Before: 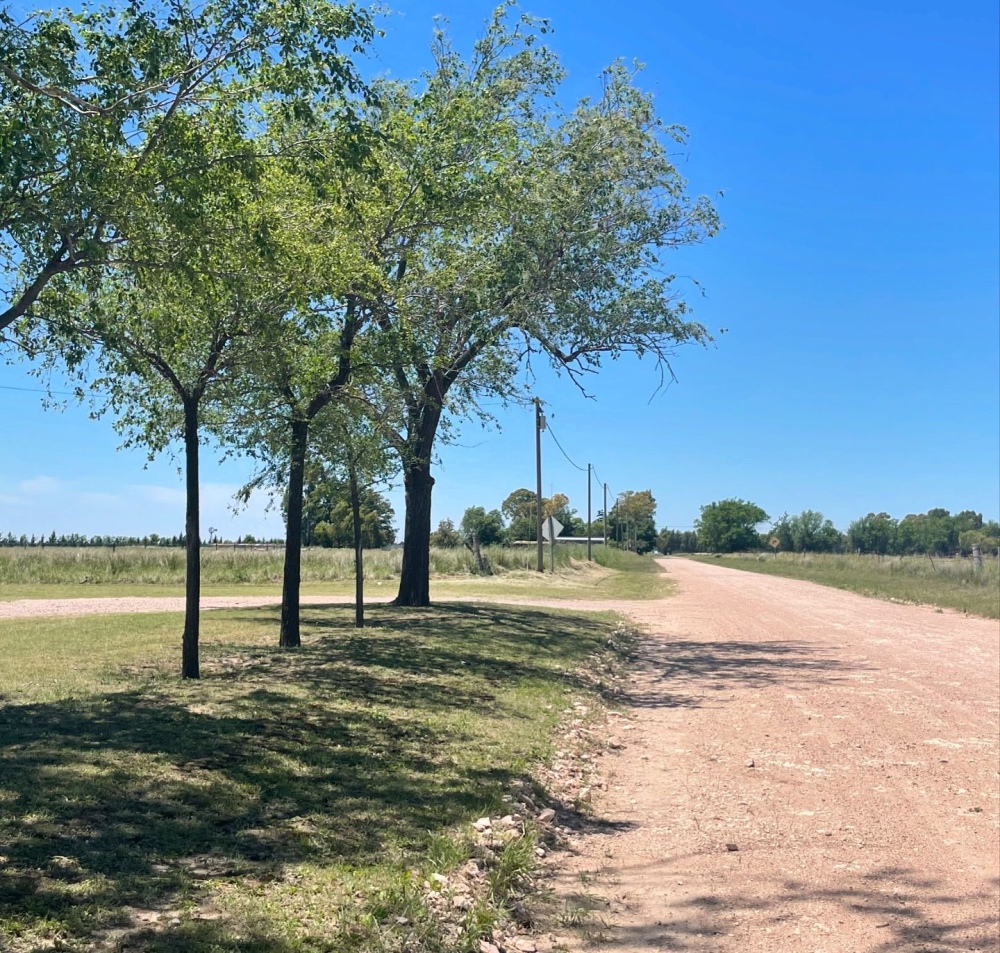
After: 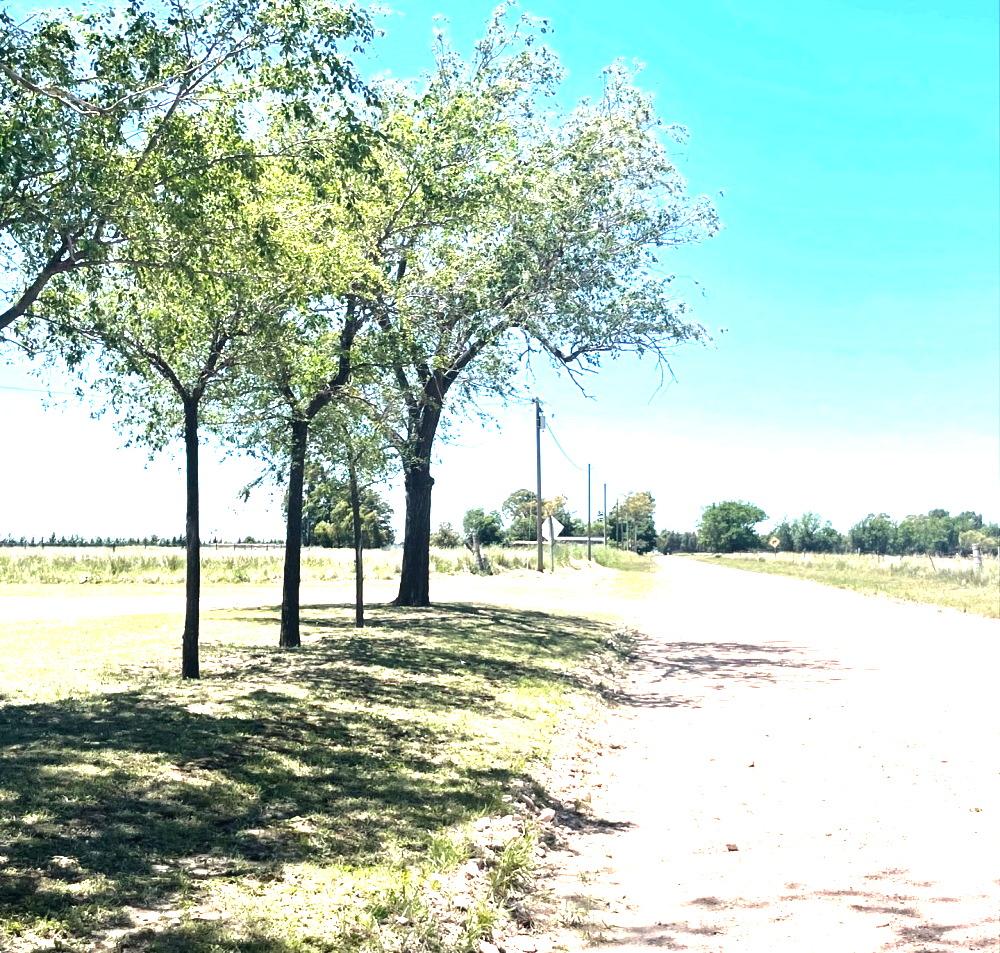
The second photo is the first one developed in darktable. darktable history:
exposure: black level correction 0, exposure 1.2 EV, compensate exposure bias true, compensate highlight preservation false
base curve: curves: ch0 [(0, 0) (0.74, 0.67) (1, 1)]
tone equalizer: -8 EV -0.75 EV, -7 EV -0.7 EV, -6 EV -0.6 EV, -5 EV -0.4 EV, -3 EV 0.4 EV, -2 EV 0.6 EV, -1 EV 0.7 EV, +0 EV 0.75 EV, edges refinement/feathering 500, mask exposure compensation -1.57 EV, preserve details no
